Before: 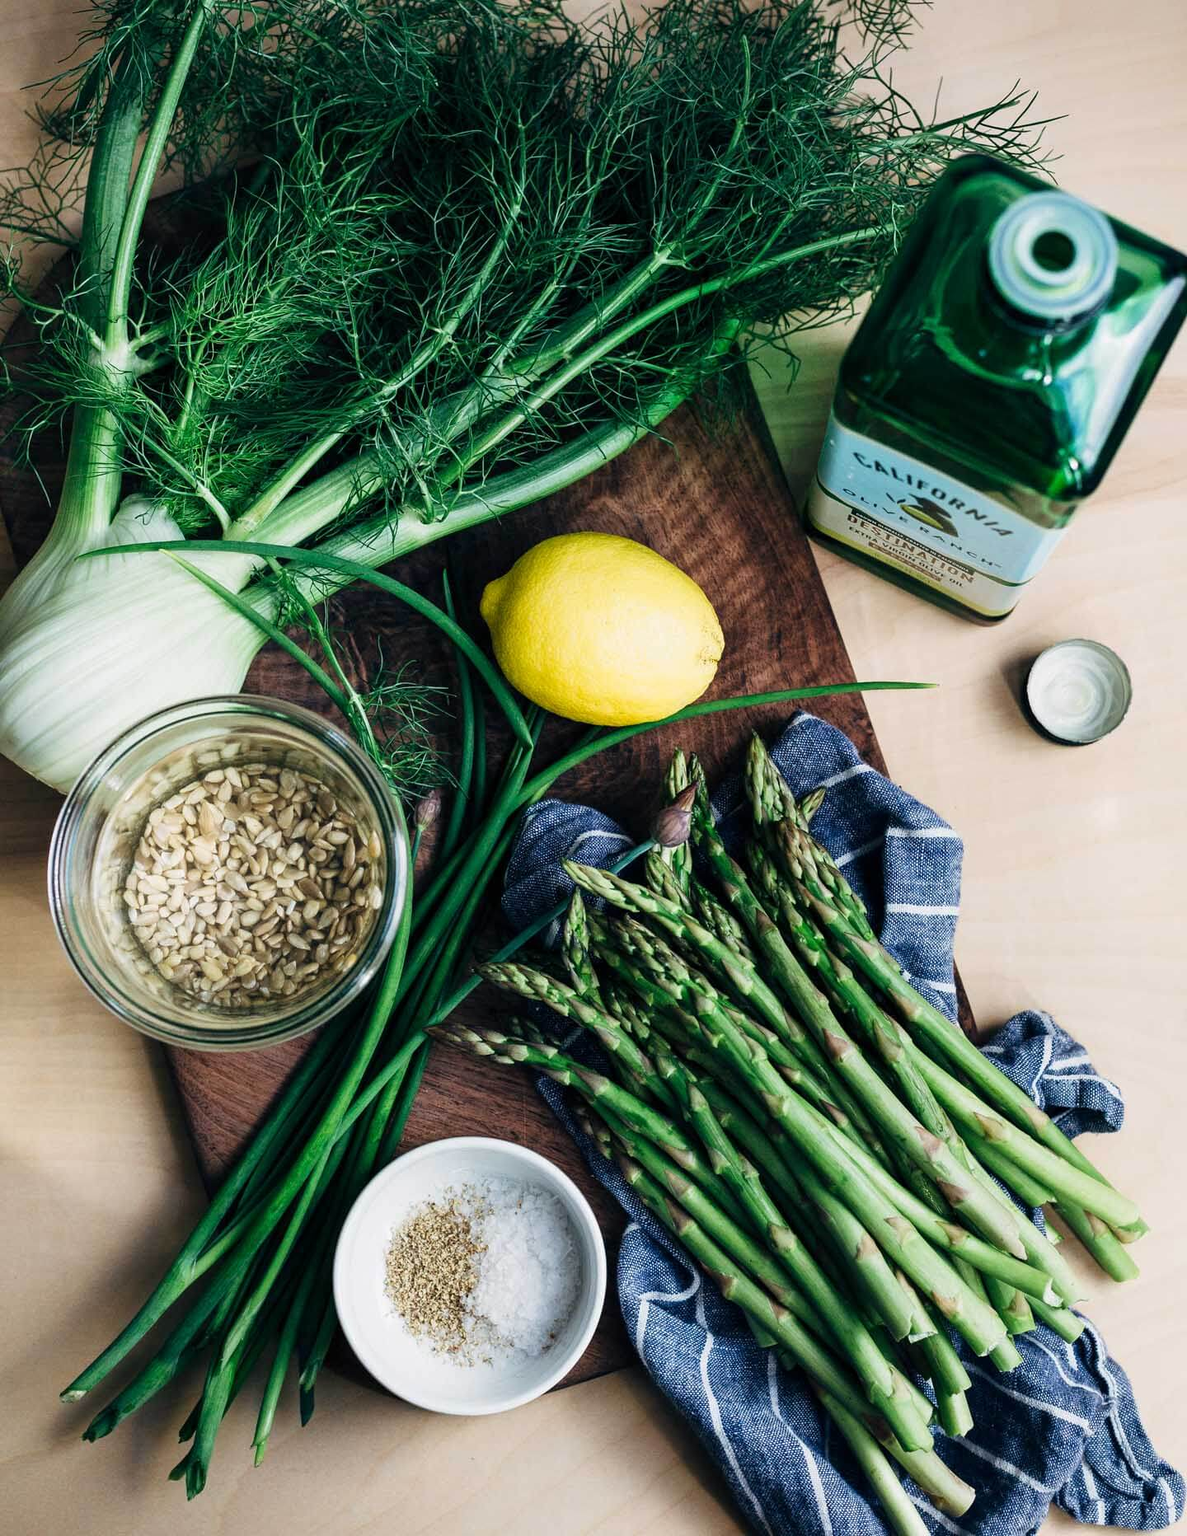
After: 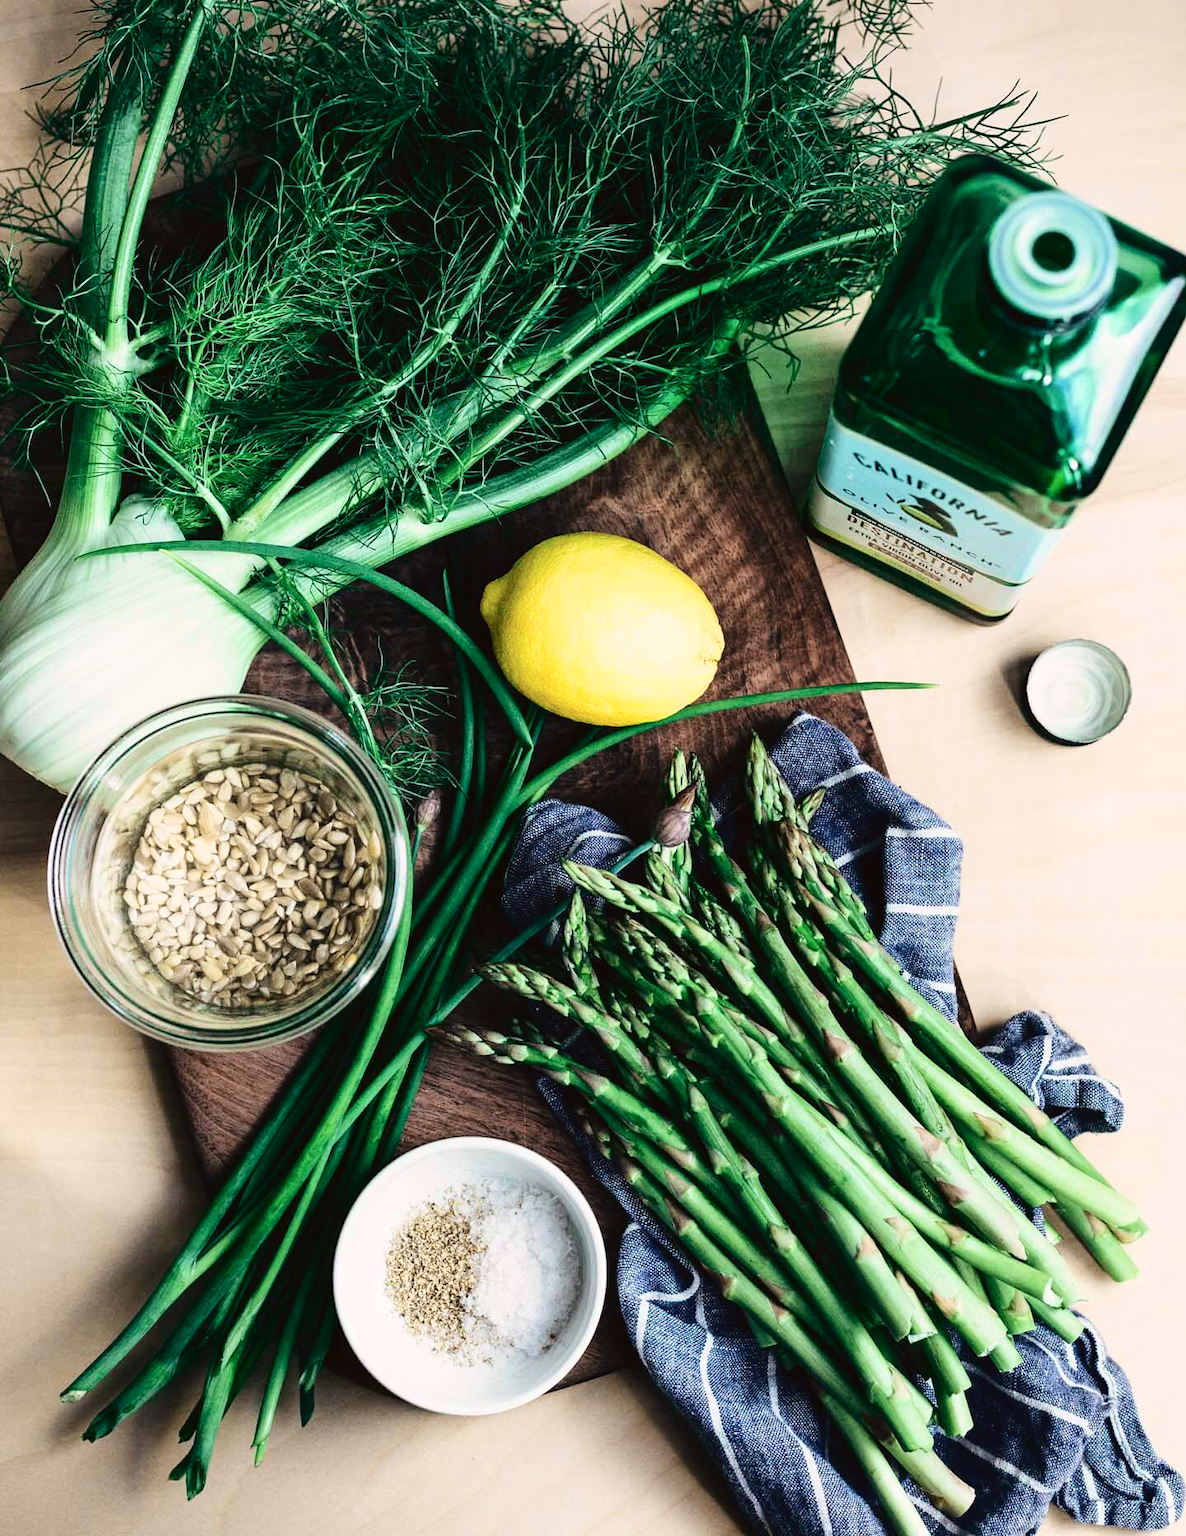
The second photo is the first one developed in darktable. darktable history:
tone curve: curves: ch0 [(0, 0.023) (0.1, 0.084) (0.184, 0.168) (0.45, 0.54) (0.57, 0.683) (0.722, 0.825) (0.877, 0.948) (1, 1)]; ch1 [(0, 0) (0.414, 0.395) (0.453, 0.437) (0.502, 0.509) (0.521, 0.519) (0.573, 0.568) (0.618, 0.61) (0.654, 0.642) (1, 1)]; ch2 [(0, 0) (0.421, 0.43) (0.45, 0.463) (0.492, 0.504) (0.511, 0.519) (0.557, 0.557) (0.602, 0.605) (1, 1)], color space Lab, independent channels, preserve colors none
